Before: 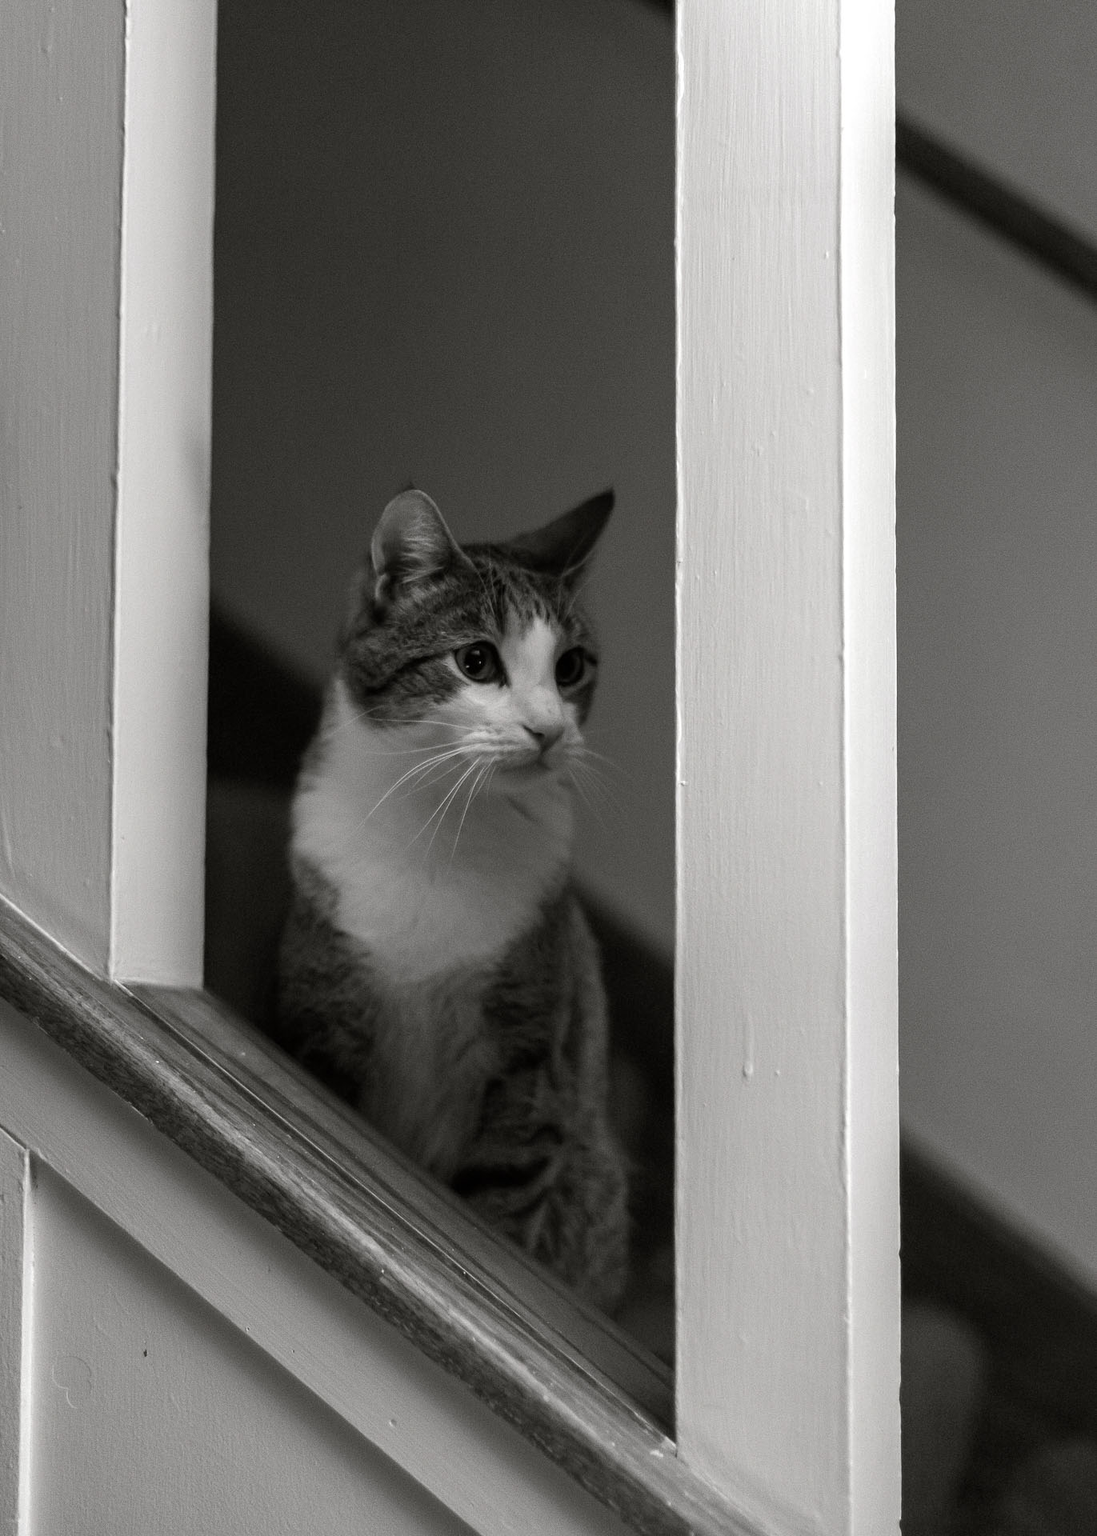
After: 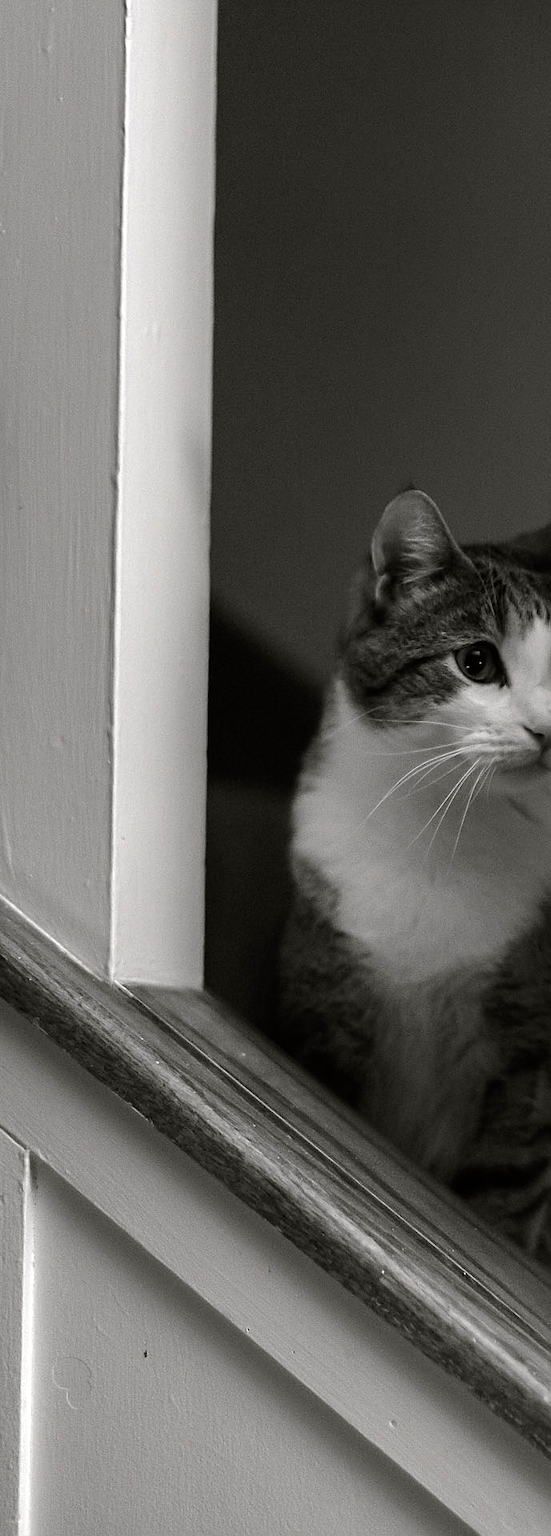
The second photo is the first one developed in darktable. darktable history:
crop and rotate: left 0.033%, top 0%, right 49.659%
exposure: exposure -0.045 EV, compensate highlight preservation false
shadows and highlights: shadows -20.31, white point adjustment -2.04, highlights -34.75
sharpen: radius 1.483, amount 0.396, threshold 1.38
color correction: highlights a* 0.073, highlights b* -0.355
velvia: on, module defaults
tone equalizer: -8 EV -0.378 EV, -7 EV -0.377 EV, -6 EV -0.306 EV, -5 EV -0.205 EV, -3 EV 0.231 EV, -2 EV 0.324 EV, -1 EV 0.404 EV, +0 EV 0.395 EV, mask exposure compensation -0.493 EV
